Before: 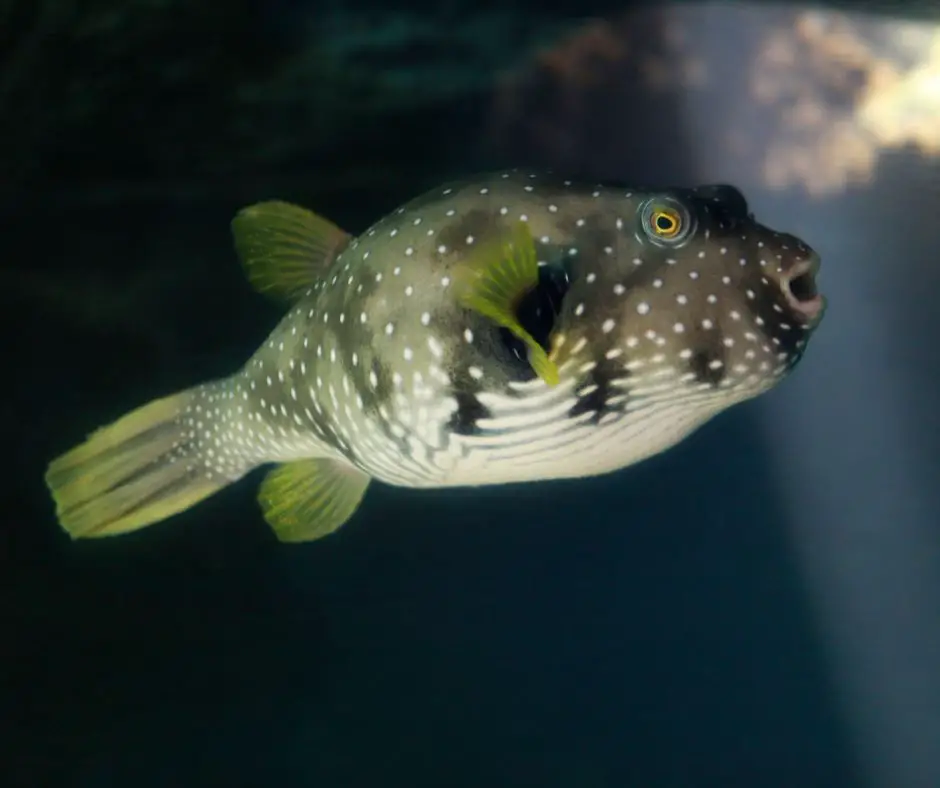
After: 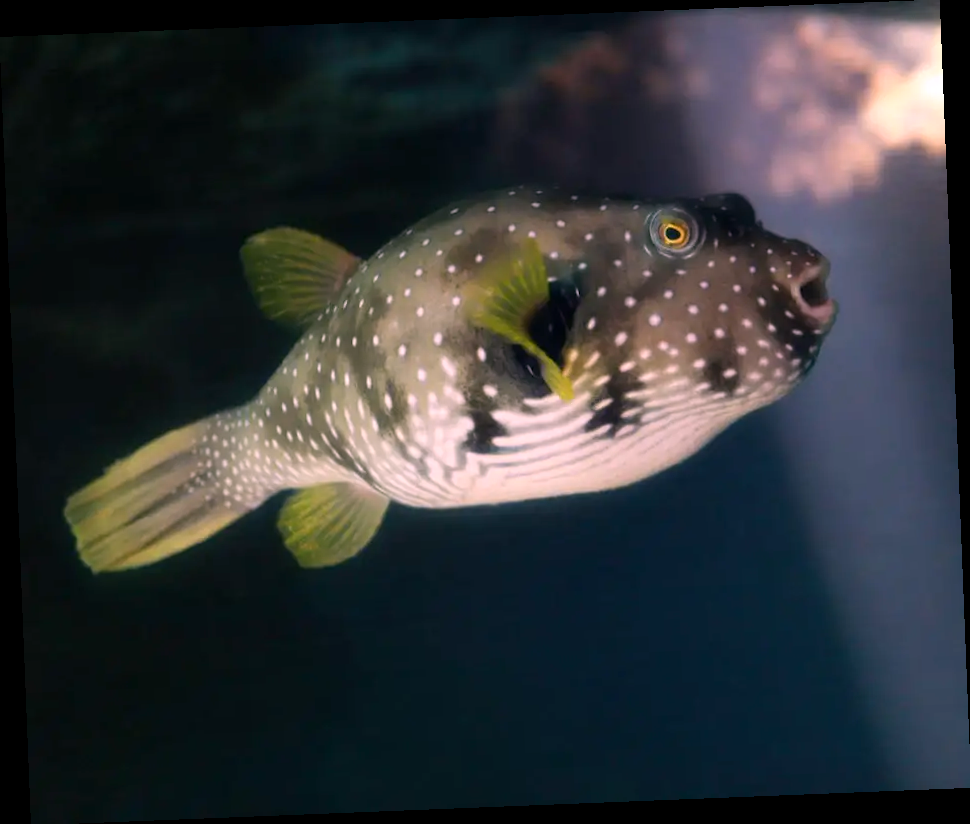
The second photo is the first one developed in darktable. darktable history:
rotate and perspective: rotation -2.29°, automatic cropping off
white balance: red 1.188, blue 1.11
